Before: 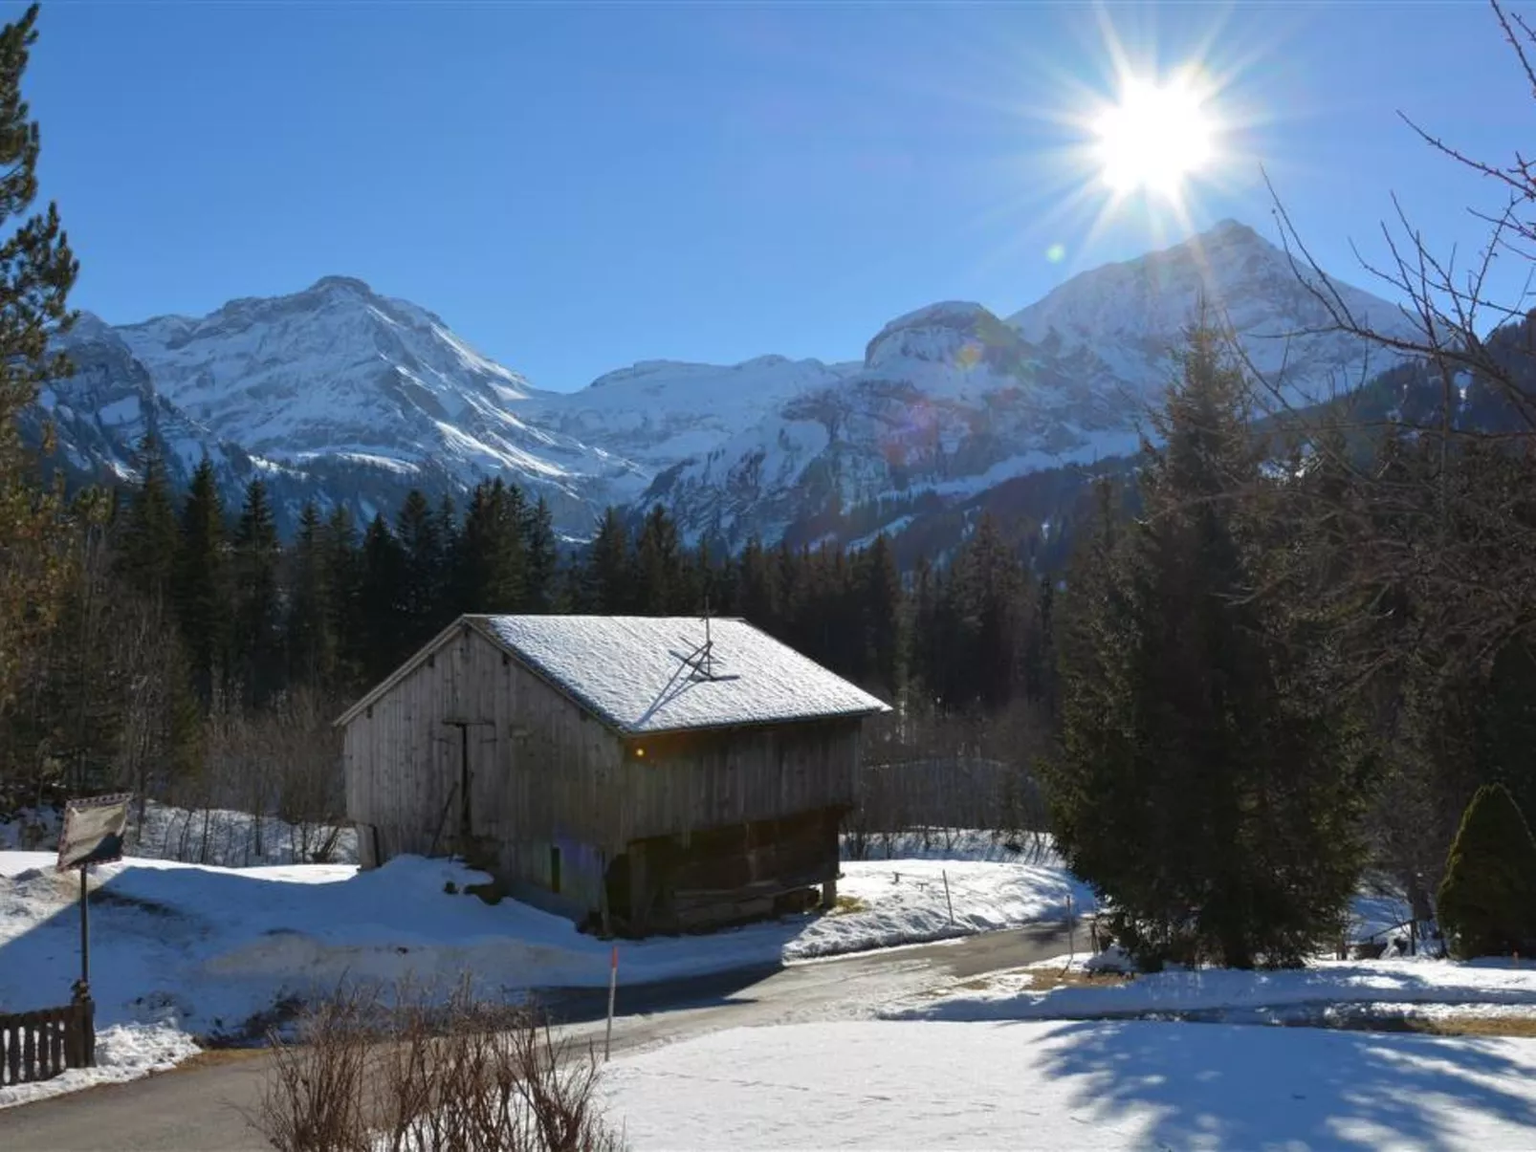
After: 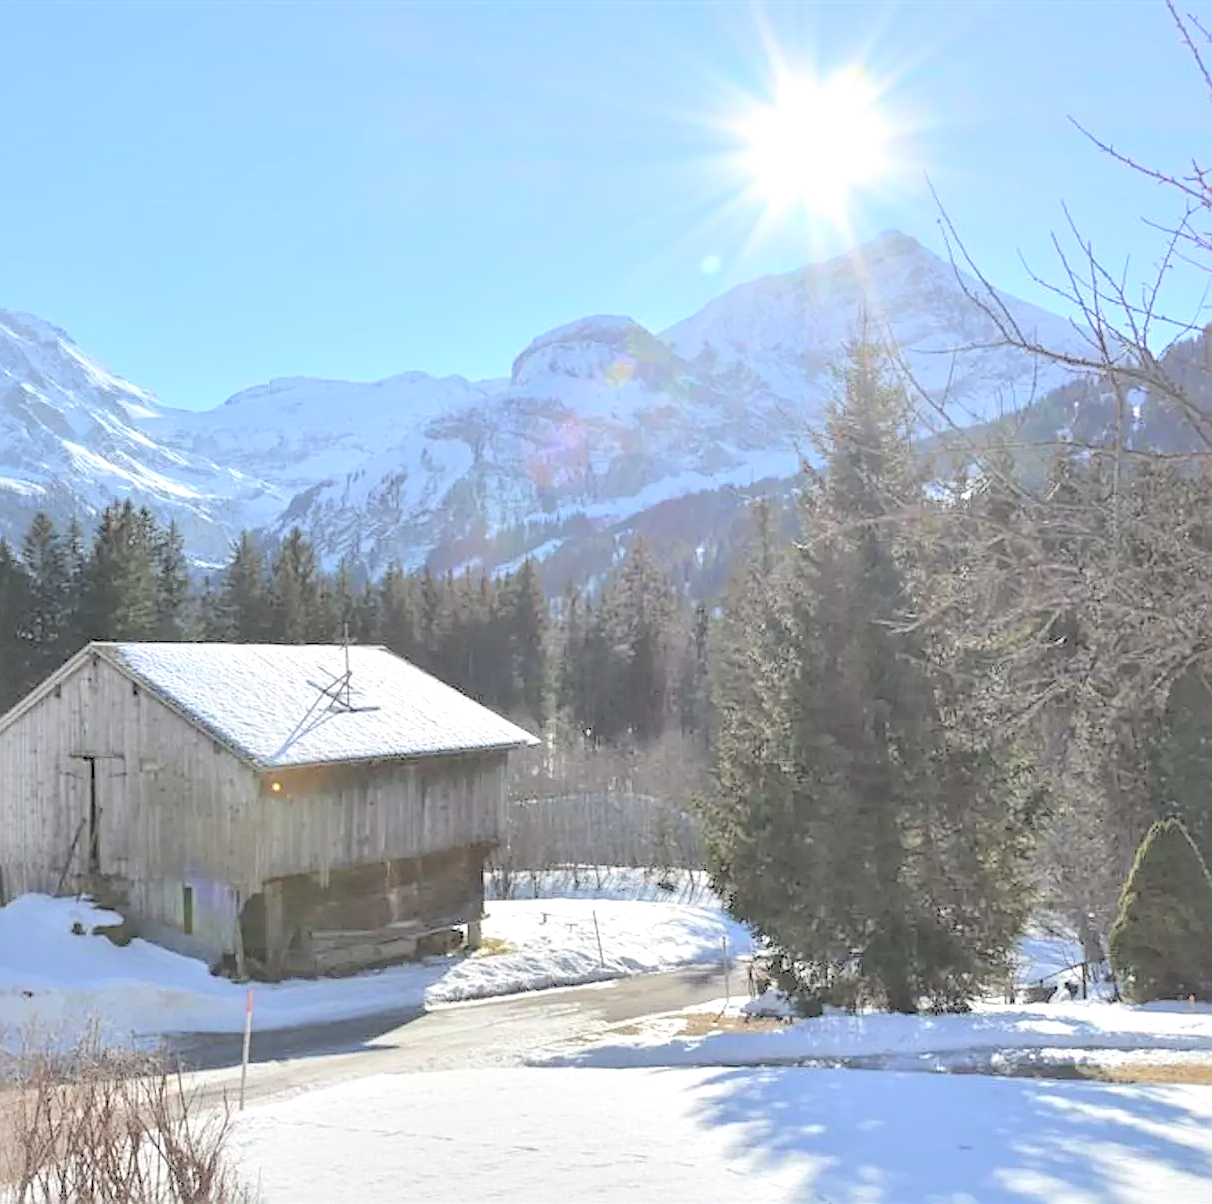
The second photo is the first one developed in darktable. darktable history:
contrast brightness saturation: brightness 0.994
sharpen: on, module defaults
crop and rotate: left 24.481%
local contrast: mode bilateral grid, contrast 25, coarseness 61, detail 151%, midtone range 0.2
